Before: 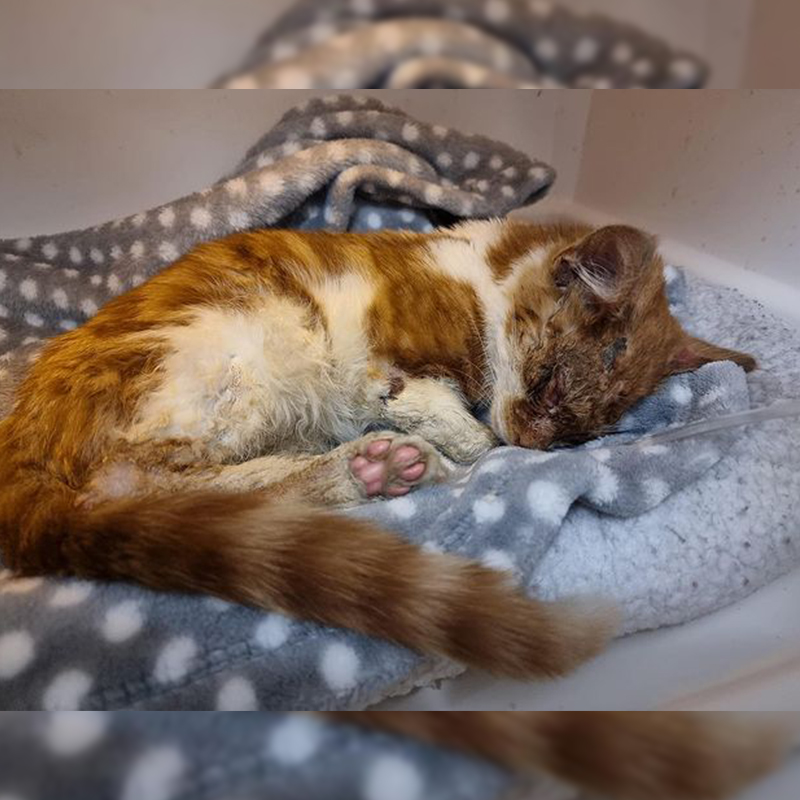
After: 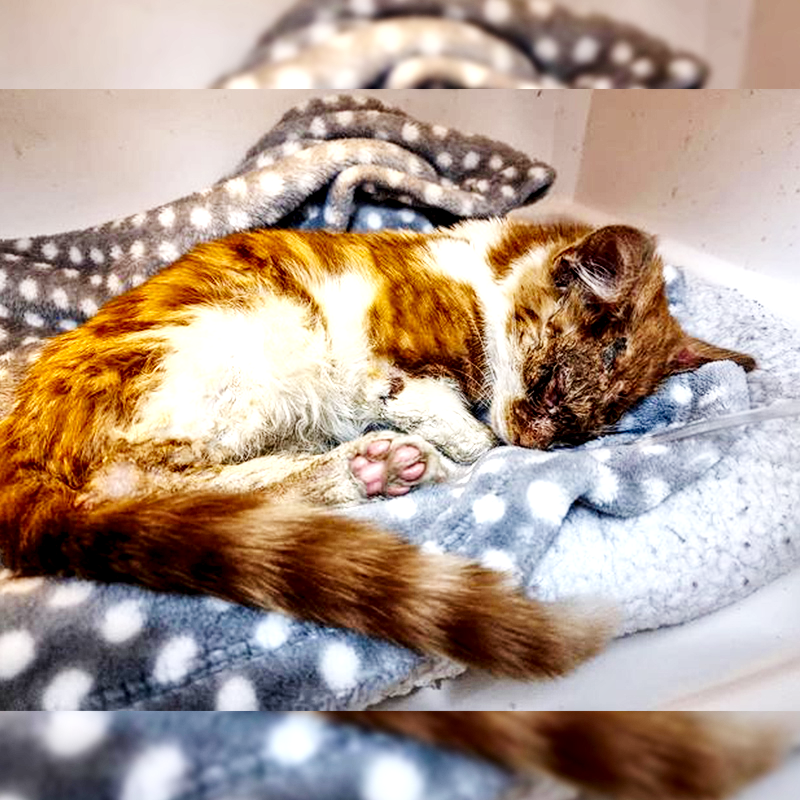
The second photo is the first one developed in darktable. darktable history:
base curve: curves: ch0 [(0, 0.003) (0.001, 0.002) (0.006, 0.004) (0.02, 0.022) (0.048, 0.086) (0.094, 0.234) (0.162, 0.431) (0.258, 0.629) (0.385, 0.8) (0.548, 0.918) (0.751, 0.988) (1, 1)], preserve colors none
local contrast: highlights 60%, shadows 61%, detail 160%
